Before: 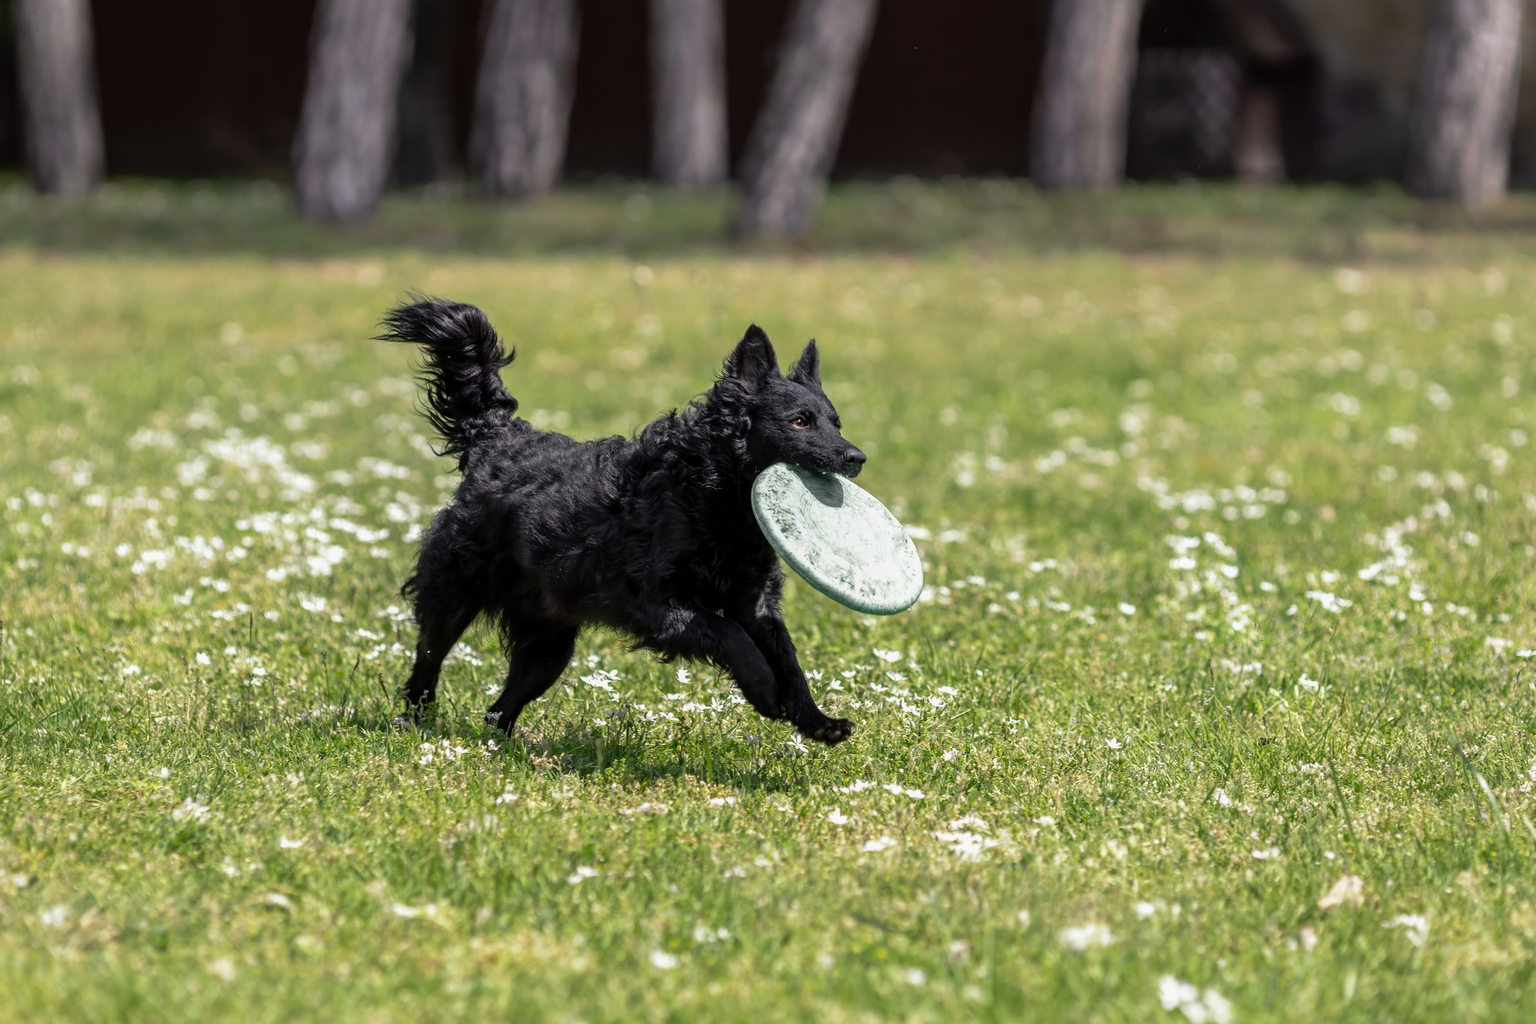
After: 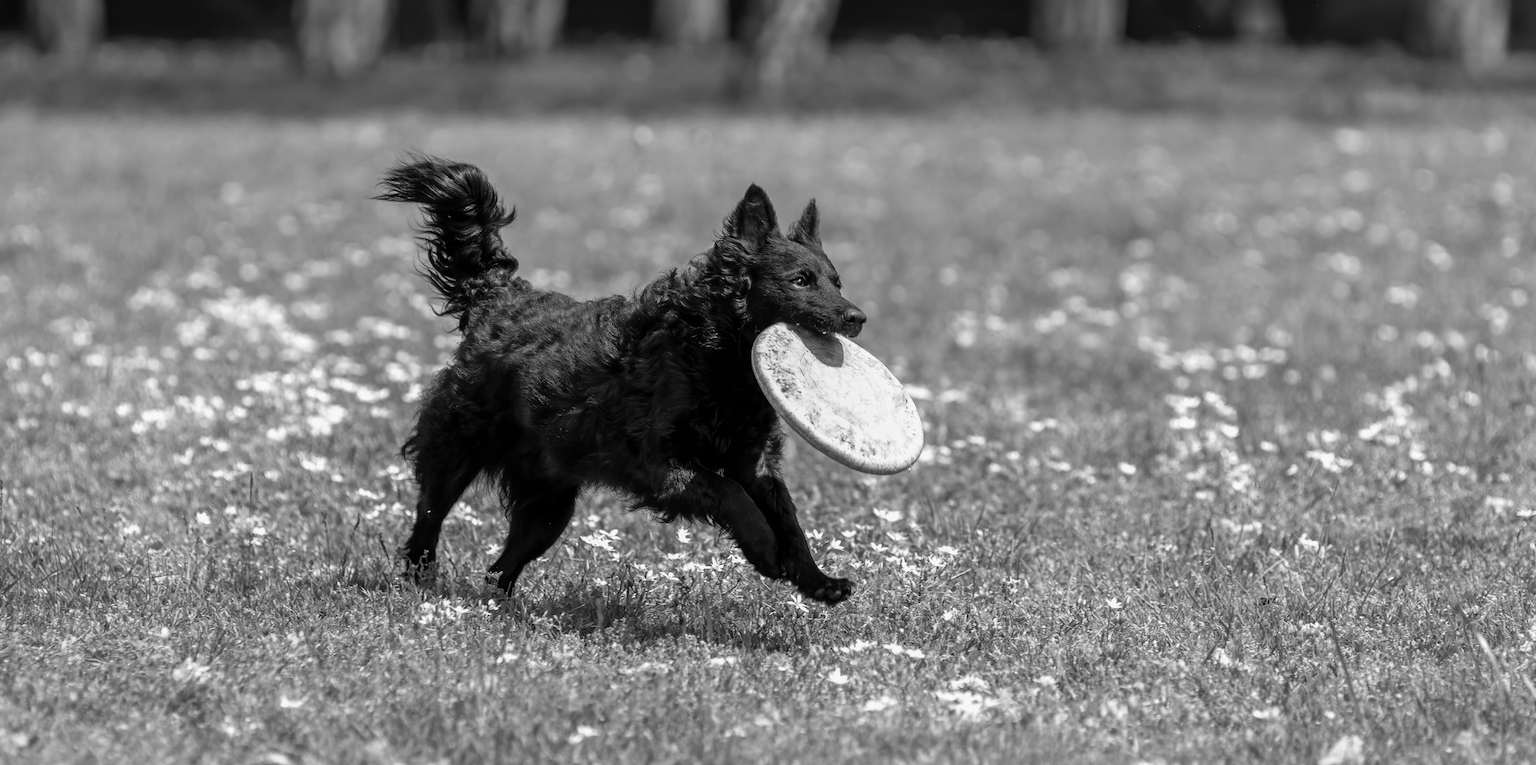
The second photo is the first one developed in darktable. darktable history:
color calibration: output gray [0.22, 0.42, 0.37, 0], illuminant same as pipeline (D50), adaptation none (bypass), x 0.331, y 0.334, temperature 5024.01 K
crop: top 13.722%, bottom 11.497%
velvia: on, module defaults
